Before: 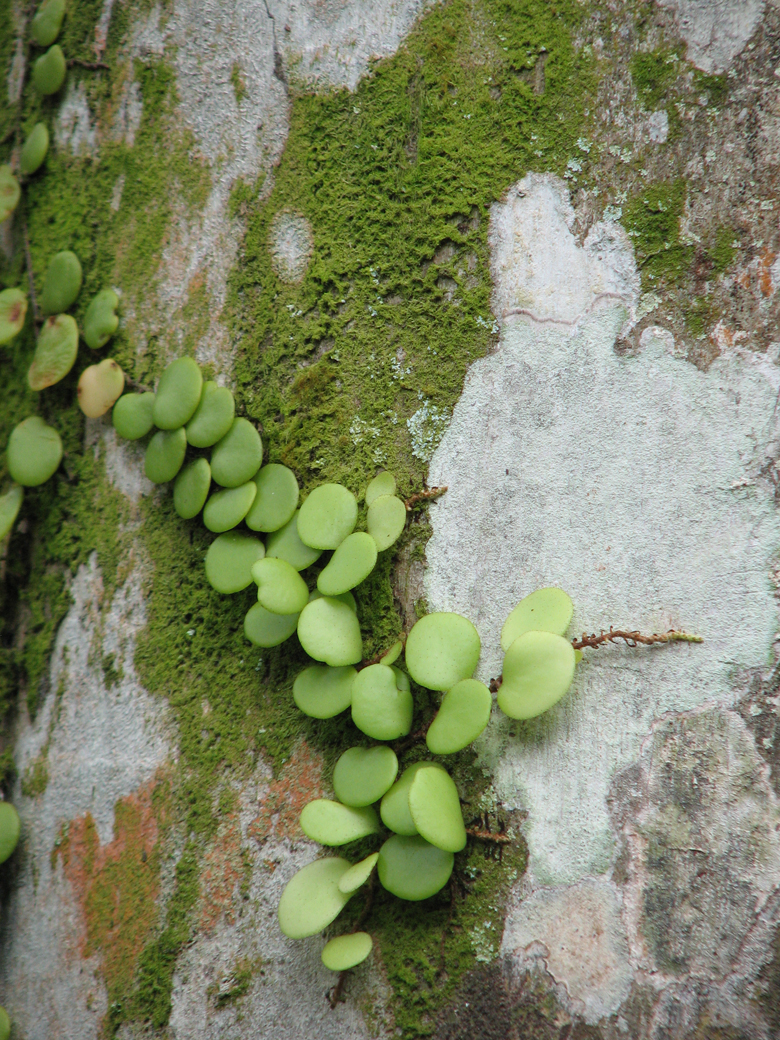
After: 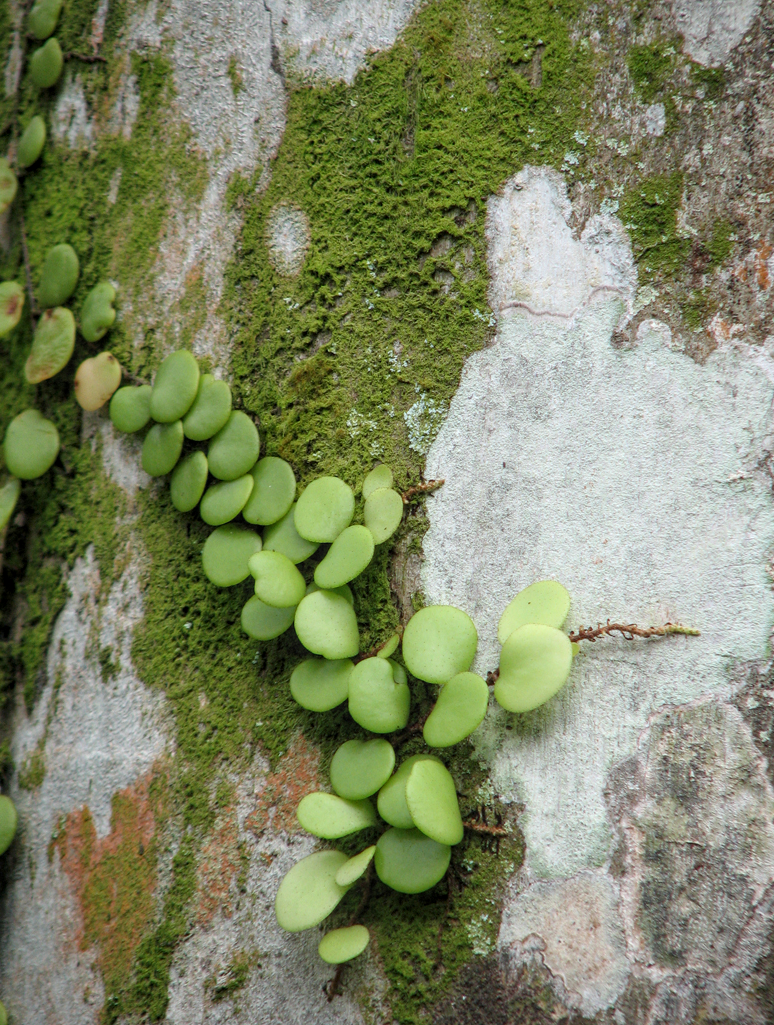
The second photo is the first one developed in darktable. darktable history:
shadows and highlights: shadows -22.36, highlights 46.11, highlights color adjustment 46.64%, soften with gaussian
crop: left 0.487%, top 0.69%, right 0.177%, bottom 0.667%
local contrast: on, module defaults
